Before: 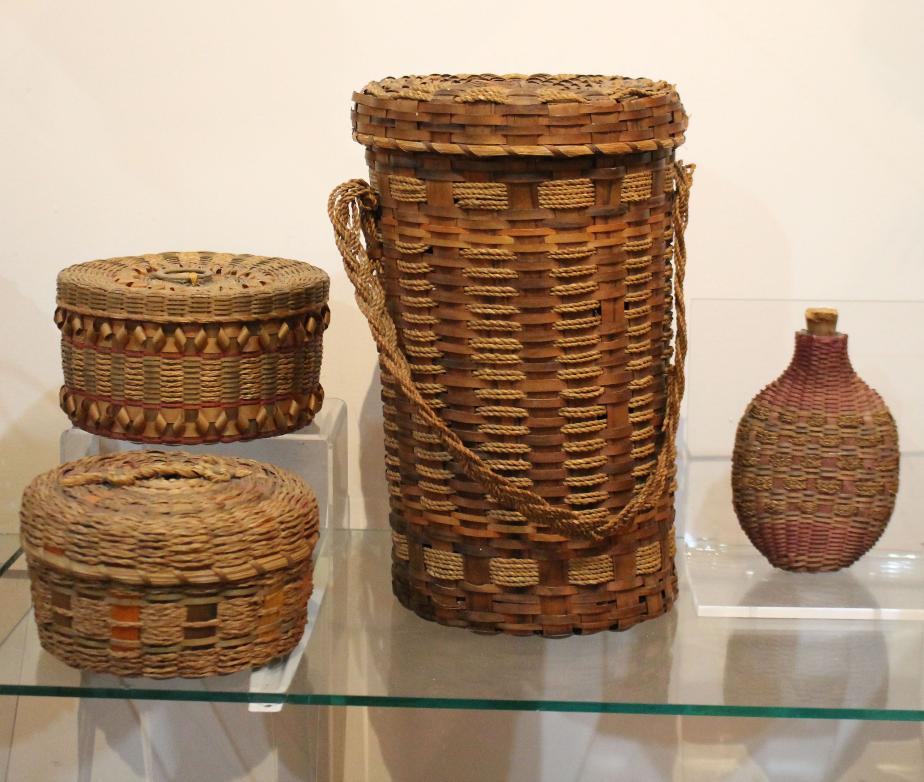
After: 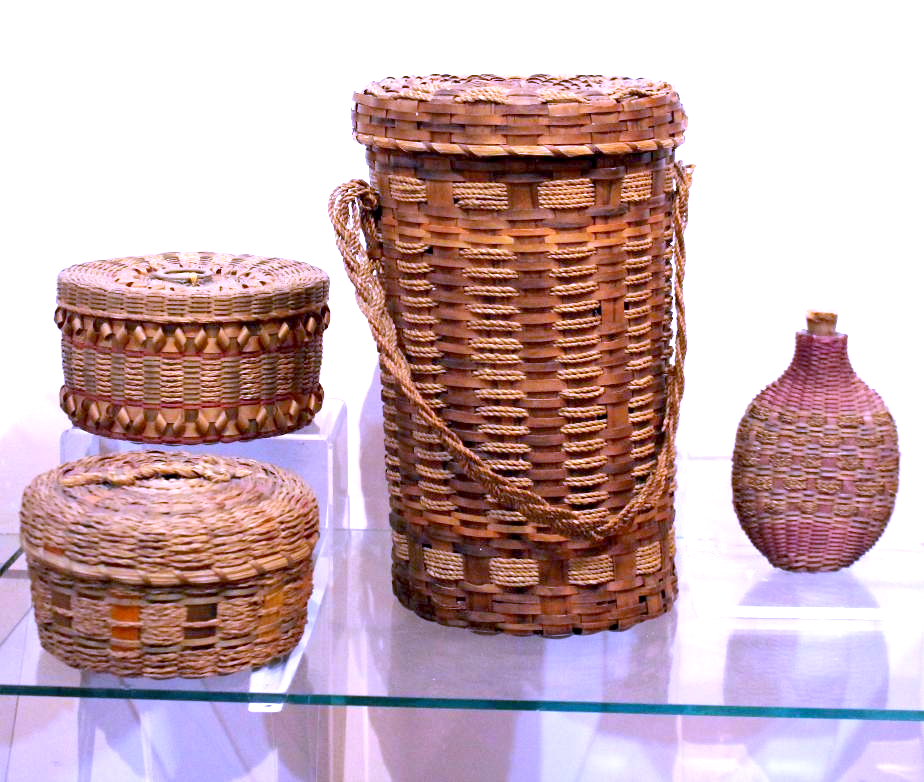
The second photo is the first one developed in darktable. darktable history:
white balance: red 0.98, blue 1.61
exposure: black level correction 0.008, exposure 0.979 EV, compensate highlight preservation false
